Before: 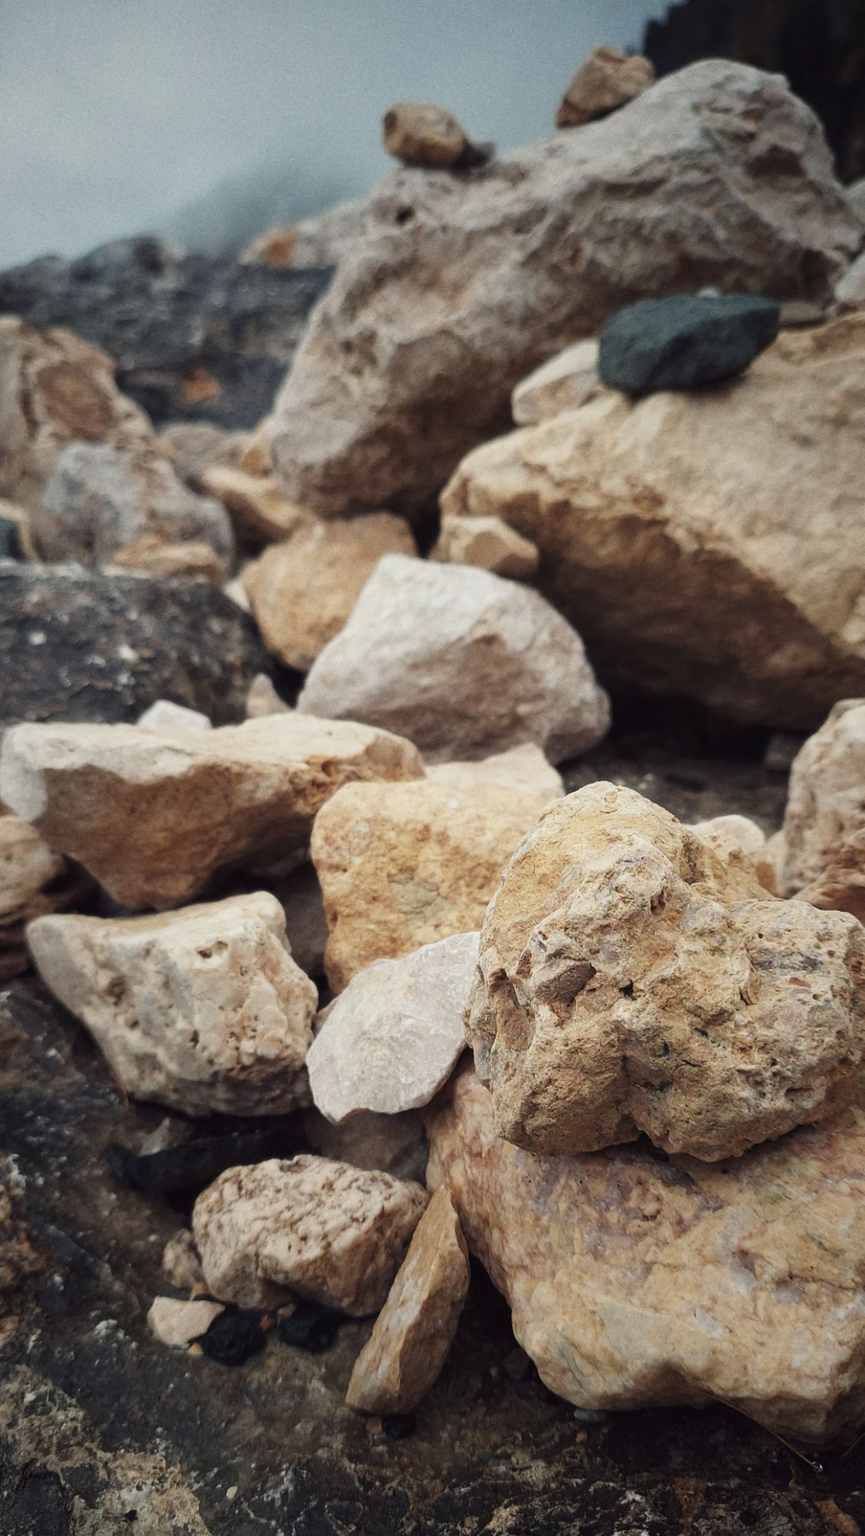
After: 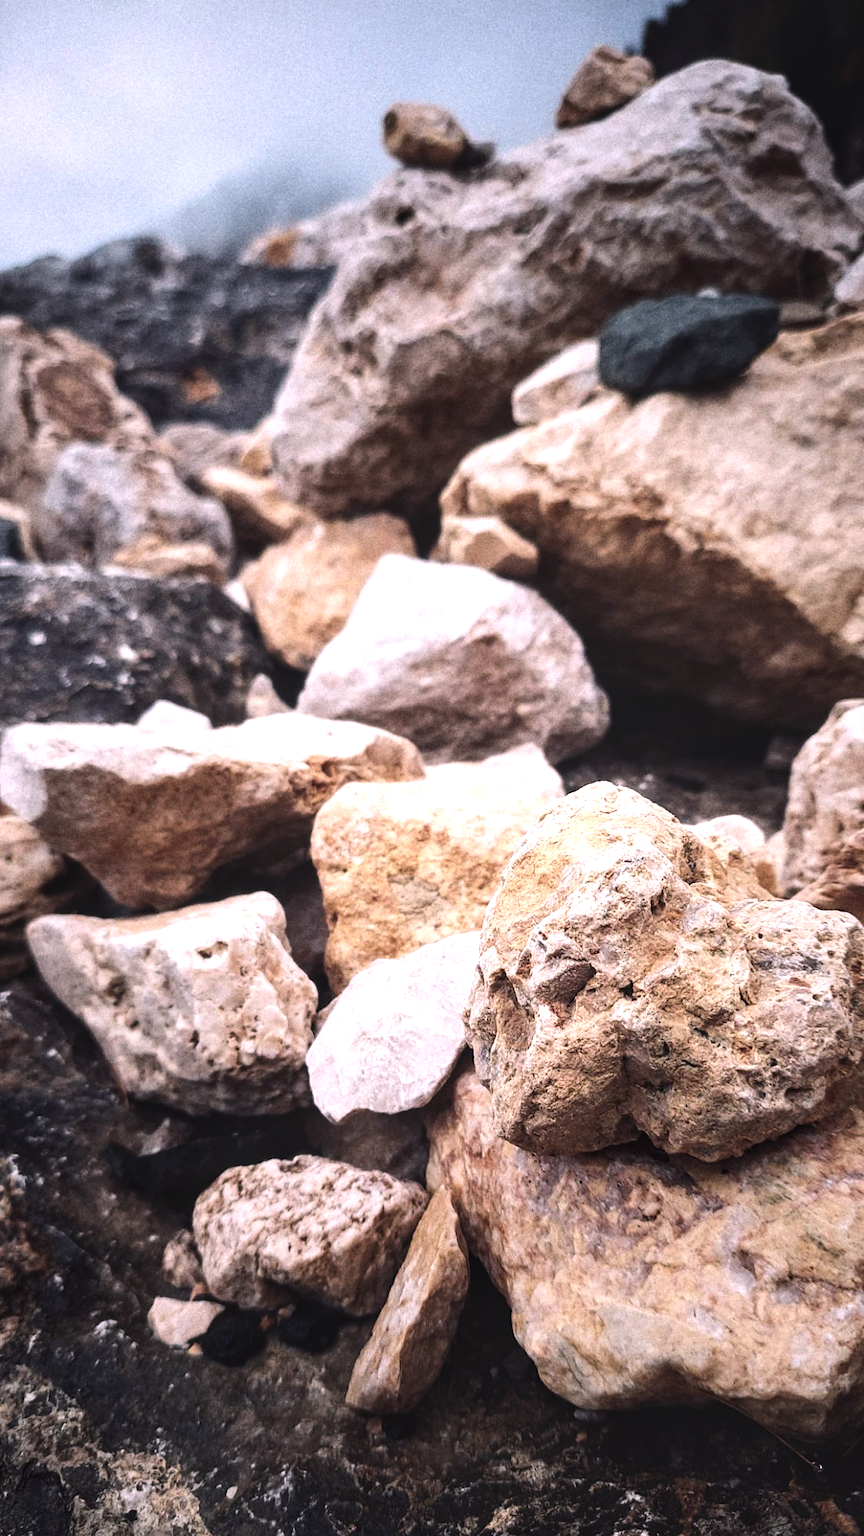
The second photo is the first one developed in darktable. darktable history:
tone equalizer: -8 EV -1.08 EV, -7 EV -1.01 EV, -6 EV -0.867 EV, -5 EV -0.578 EV, -3 EV 0.578 EV, -2 EV 0.867 EV, -1 EV 1.01 EV, +0 EV 1.08 EV, edges refinement/feathering 500, mask exposure compensation -1.57 EV, preserve details no
local contrast: detail 110%
white balance: red 1.066, blue 1.119
